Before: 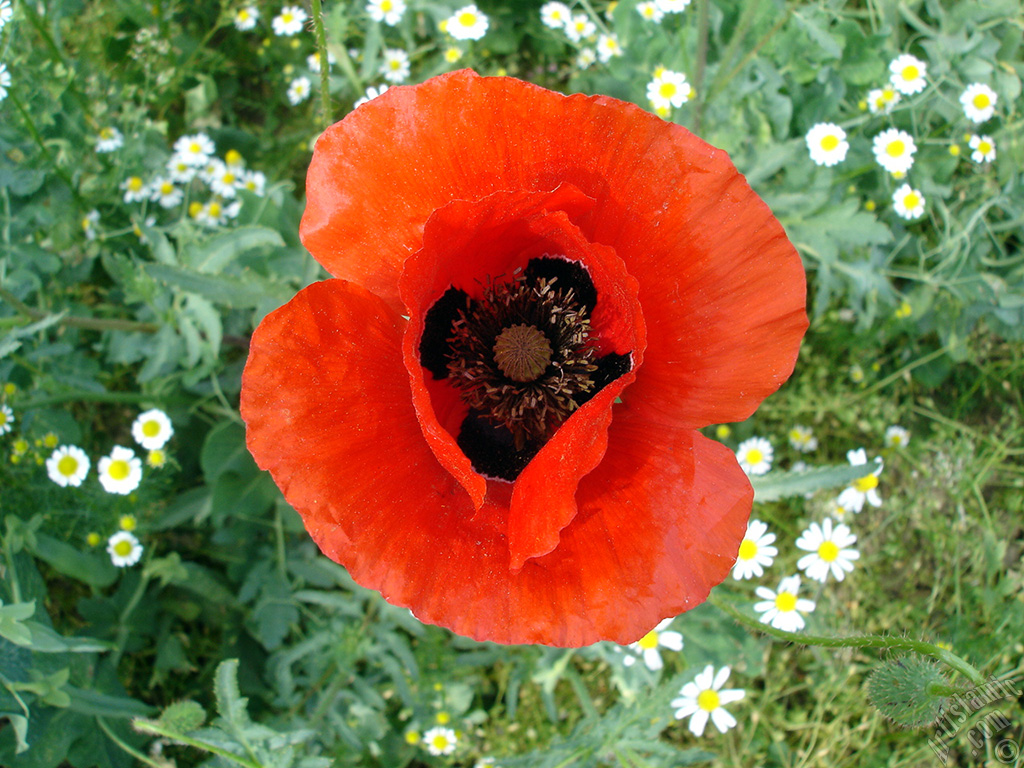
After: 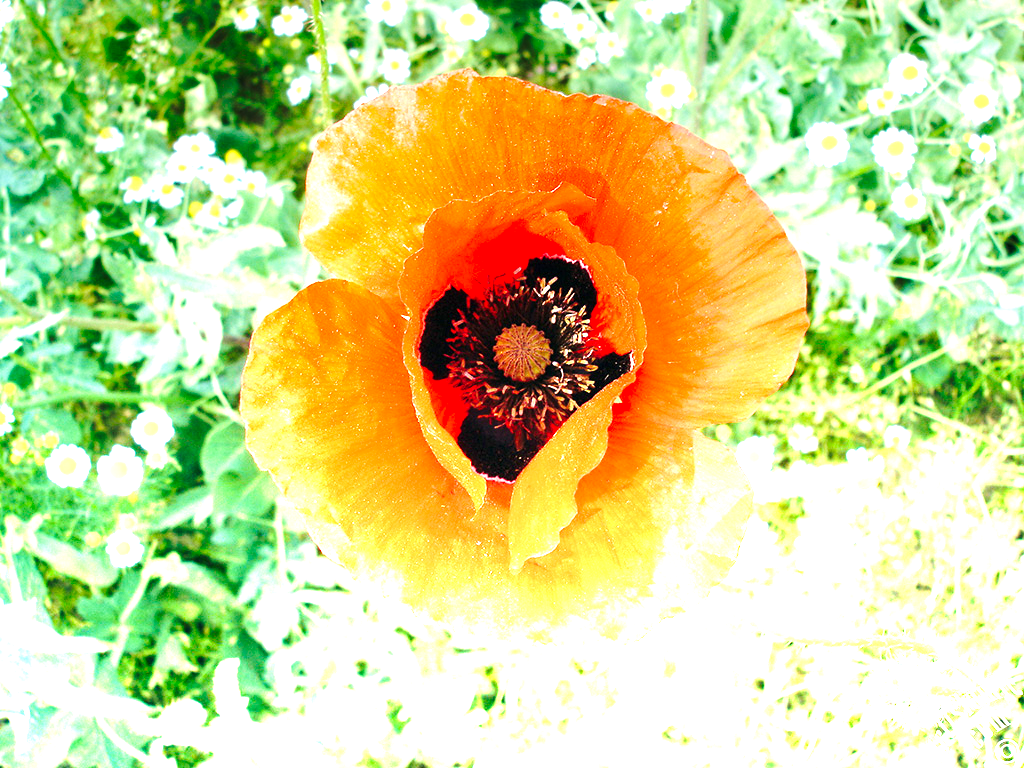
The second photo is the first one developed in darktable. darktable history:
levels: levels [0, 0.43, 0.859]
graduated density: density -3.9 EV
base curve: curves: ch0 [(0, 0) (0.036, 0.037) (0.121, 0.228) (0.46, 0.76) (0.859, 0.983) (1, 1)], preserve colors none
velvia: strength 15%
